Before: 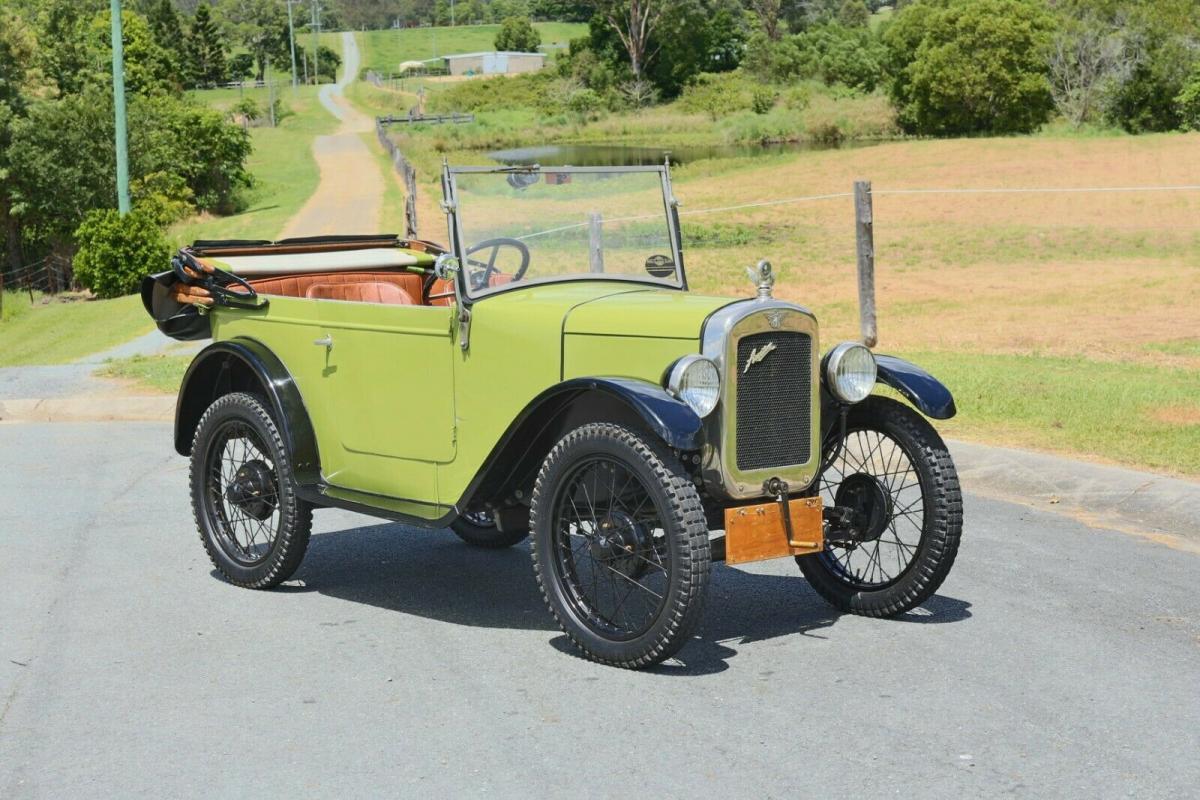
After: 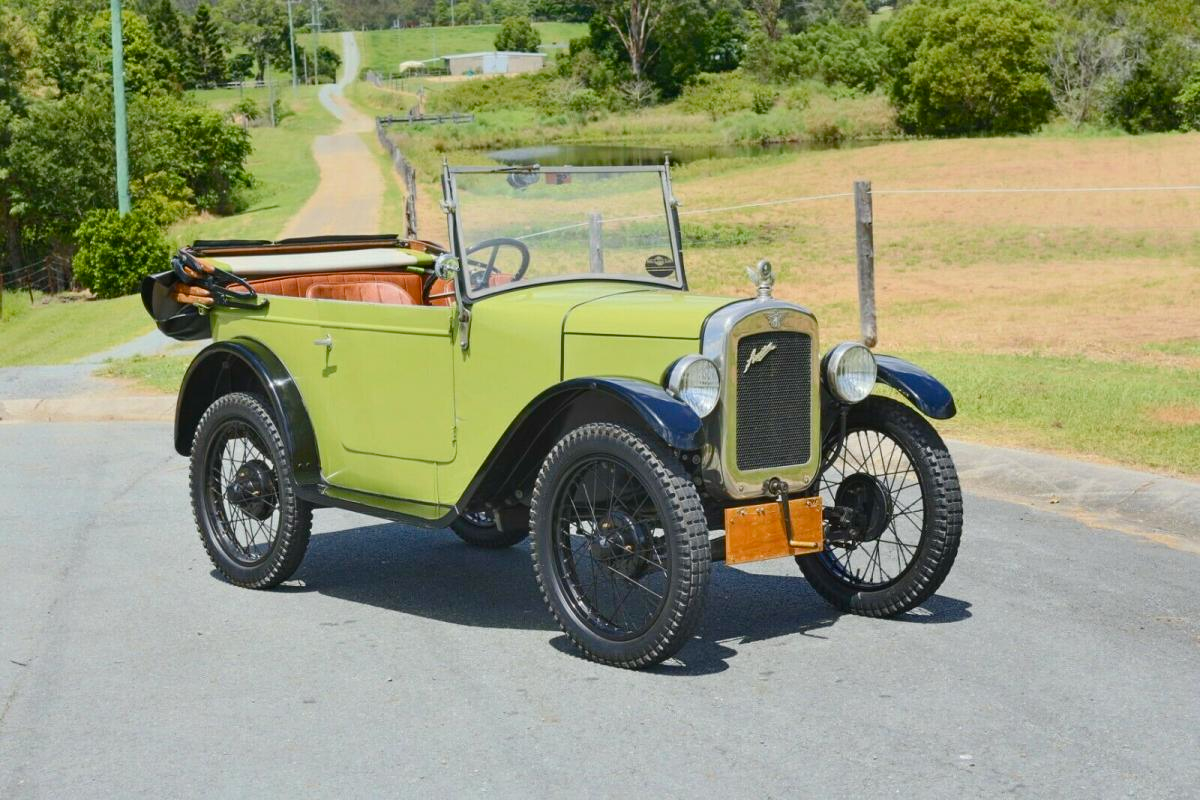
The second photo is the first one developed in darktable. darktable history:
color balance rgb: perceptual saturation grading › global saturation 20%, perceptual saturation grading › highlights -25%, perceptual saturation grading › shadows 25%
shadows and highlights: shadows 37.27, highlights -28.18, soften with gaussian
